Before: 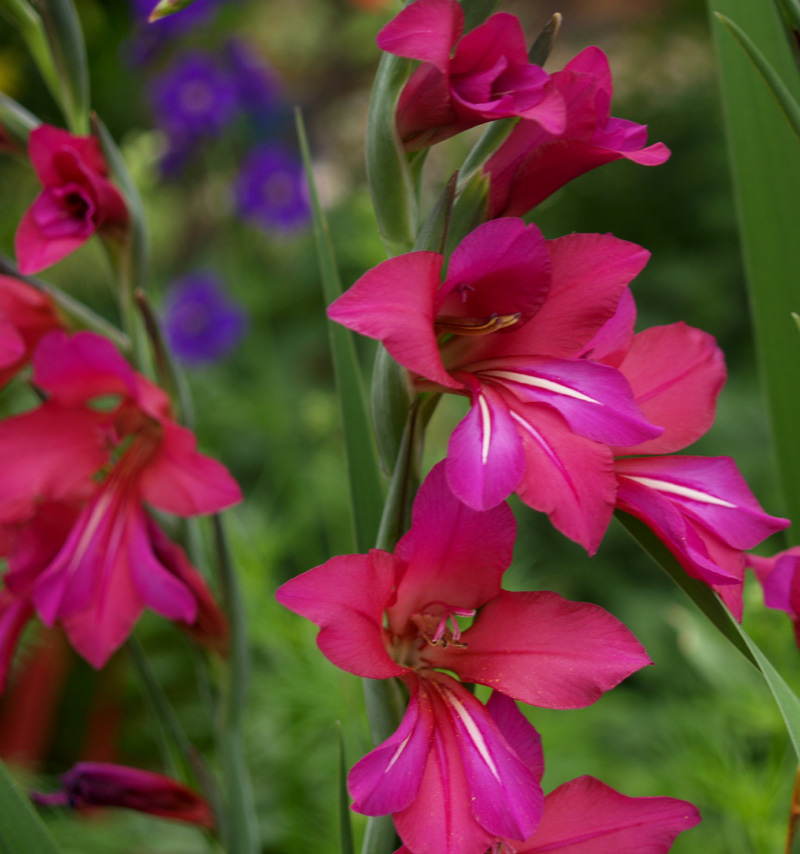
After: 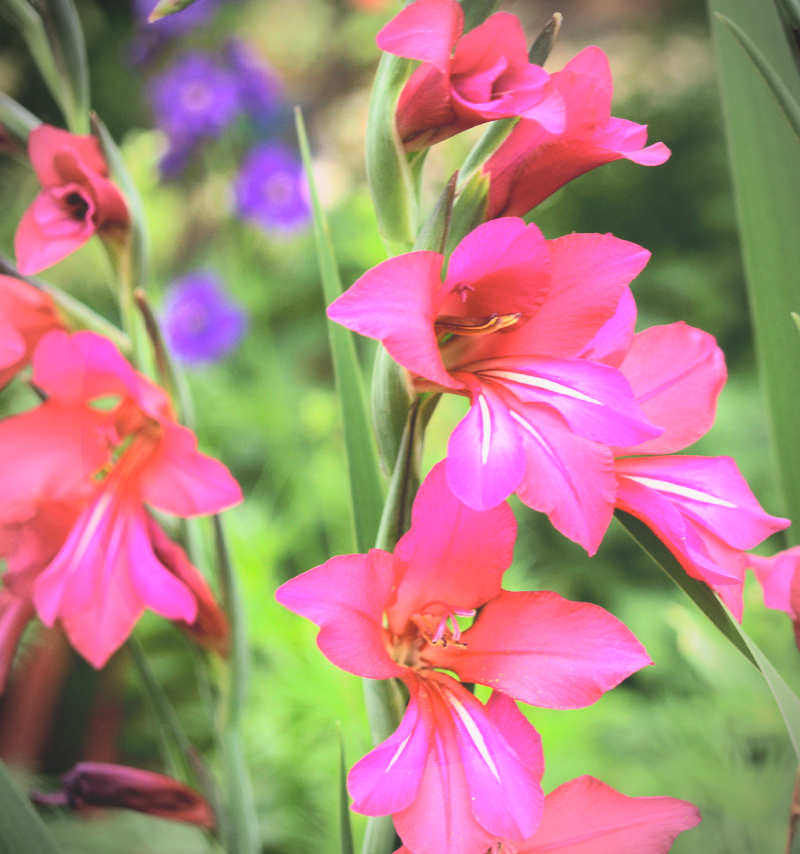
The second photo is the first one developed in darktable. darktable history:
tone curve: curves: ch0 [(0, 0) (0.003, 0.015) (0.011, 0.025) (0.025, 0.056) (0.044, 0.104) (0.069, 0.139) (0.1, 0.181) (0.136, 0.226) (0.177, 0.28) (0.224, 0.346) (0.277, 0.42) (0.335, 0.505) (0.399, 0.594) (0.468, 0.699) (0.543, 0.776) (0.623, 0.848) (0.709, 0.893) (0.801, 0.93) (0.898, 0.97) (1, 1)], color space Lab, independent channels, preserve colors none
base curve: curves: ch0 [(0, 0) (0.005, 0.002) (0.193, 0.295) (0.399, 0.664) (0.75, 0.928) (1, 1)], preserve colors none
color correction: highlights b* 0.066, saturation 1.82
vignetting: brightness -0.575, automatic ratio true, unbound false
tone equalizer: -8 EV -0.711 EV, -7 EV -0.733 EV, -6 EV -0.635 EV, -5 EV -0.393 EV, -3 EV 0.39 EV, -2 EV 0.6 EV, -1 EV 0.694 EV, +0 EV 0.737 EV
contrast brightness saturation: contrast -0.254, saturation -0.447
